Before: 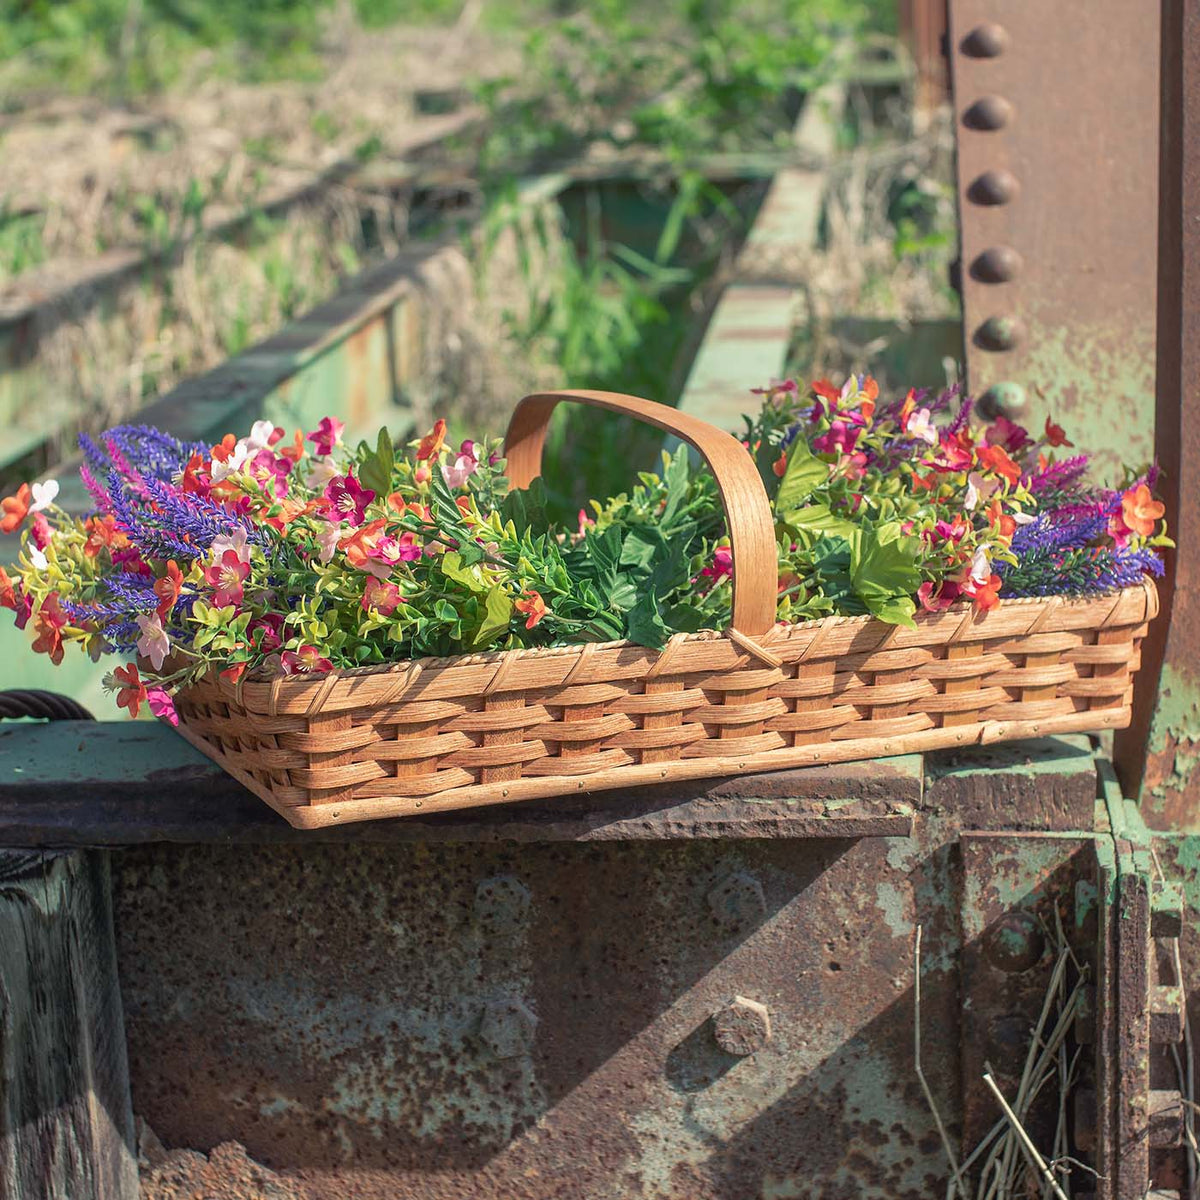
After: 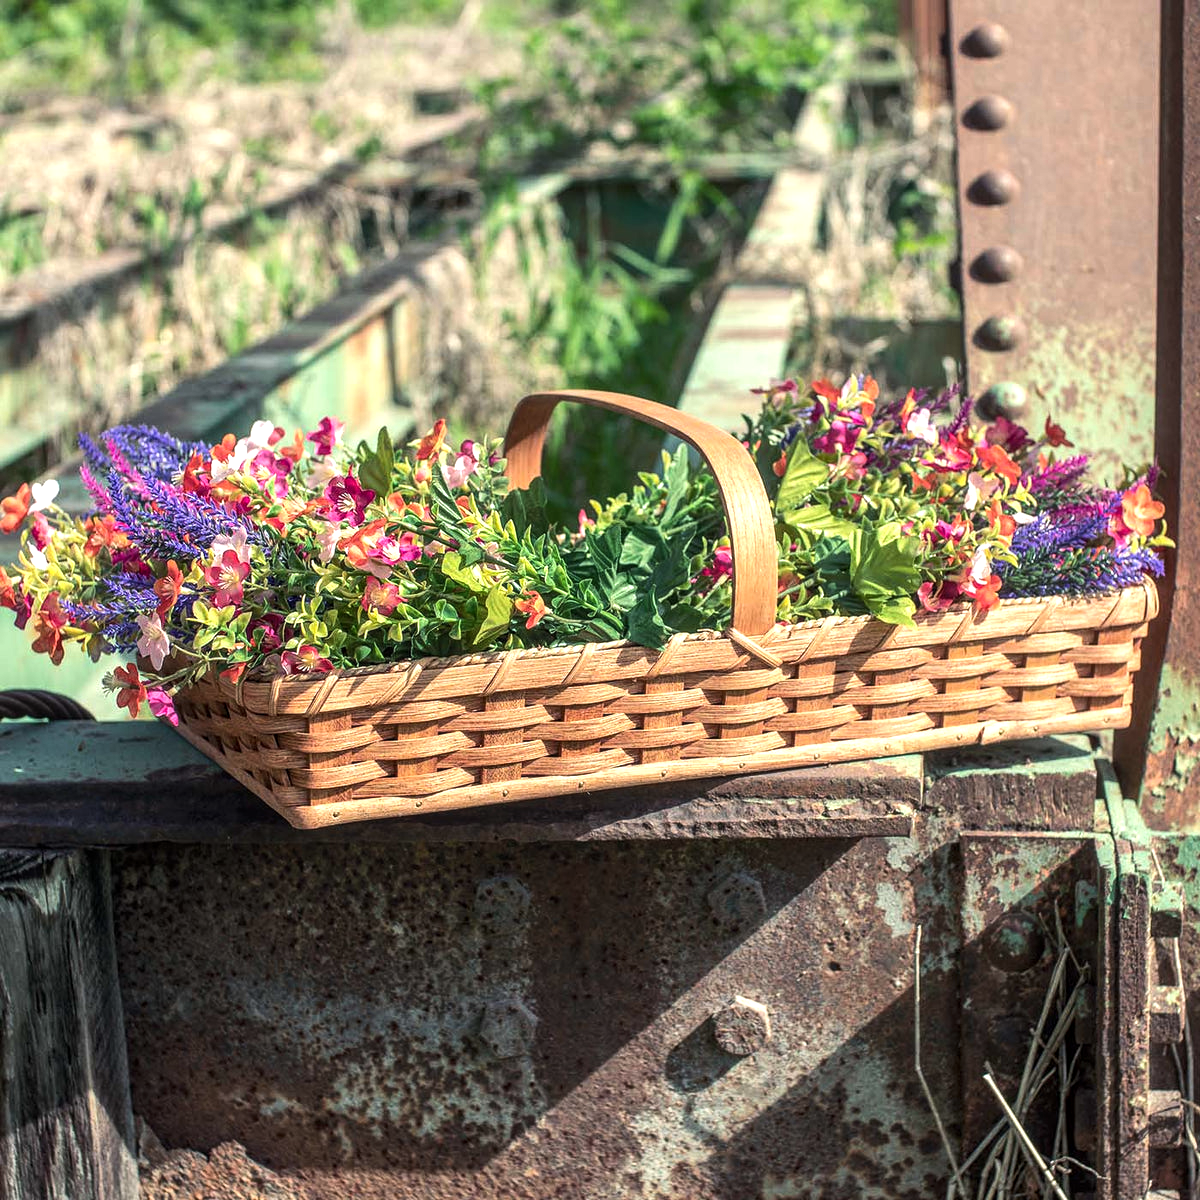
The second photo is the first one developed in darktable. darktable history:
local contrast: on, module defaults
tone equalizer: -8 EV -0.762 EV, -7 EV -0.676 EV, -6 EV -0.569 EV, -5 EV -0.411 EV, -3 EV 0.375 EV, -2 EV 0.6 EV, -1 EV 0.683 EV, +0 EV 0.75 EV, edges refinement/feathering 500, mask exposure compensation -1.57 EV, preserve details no
